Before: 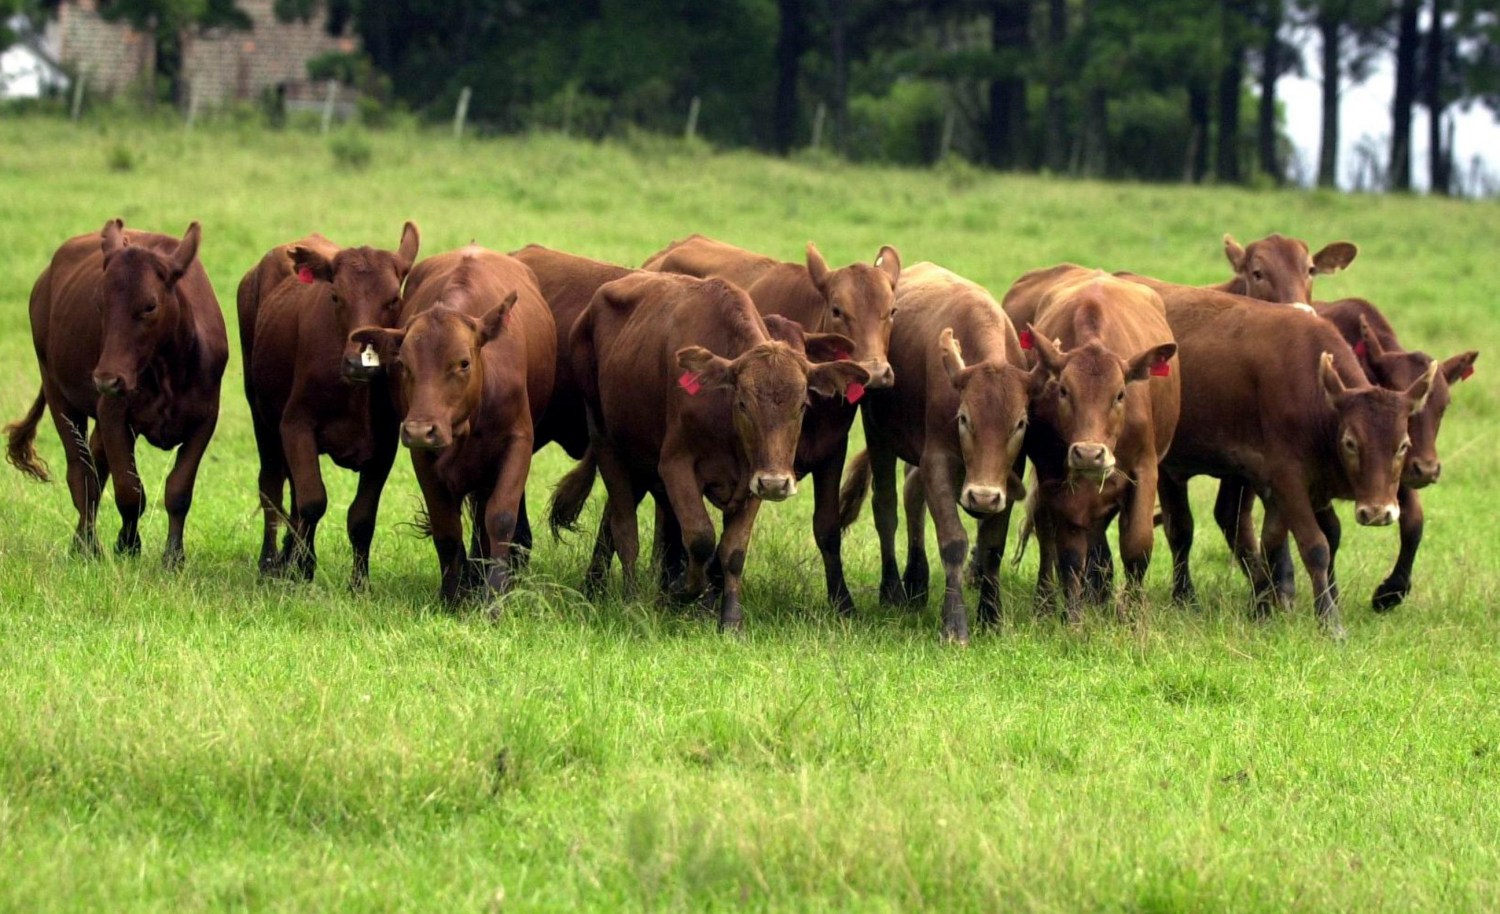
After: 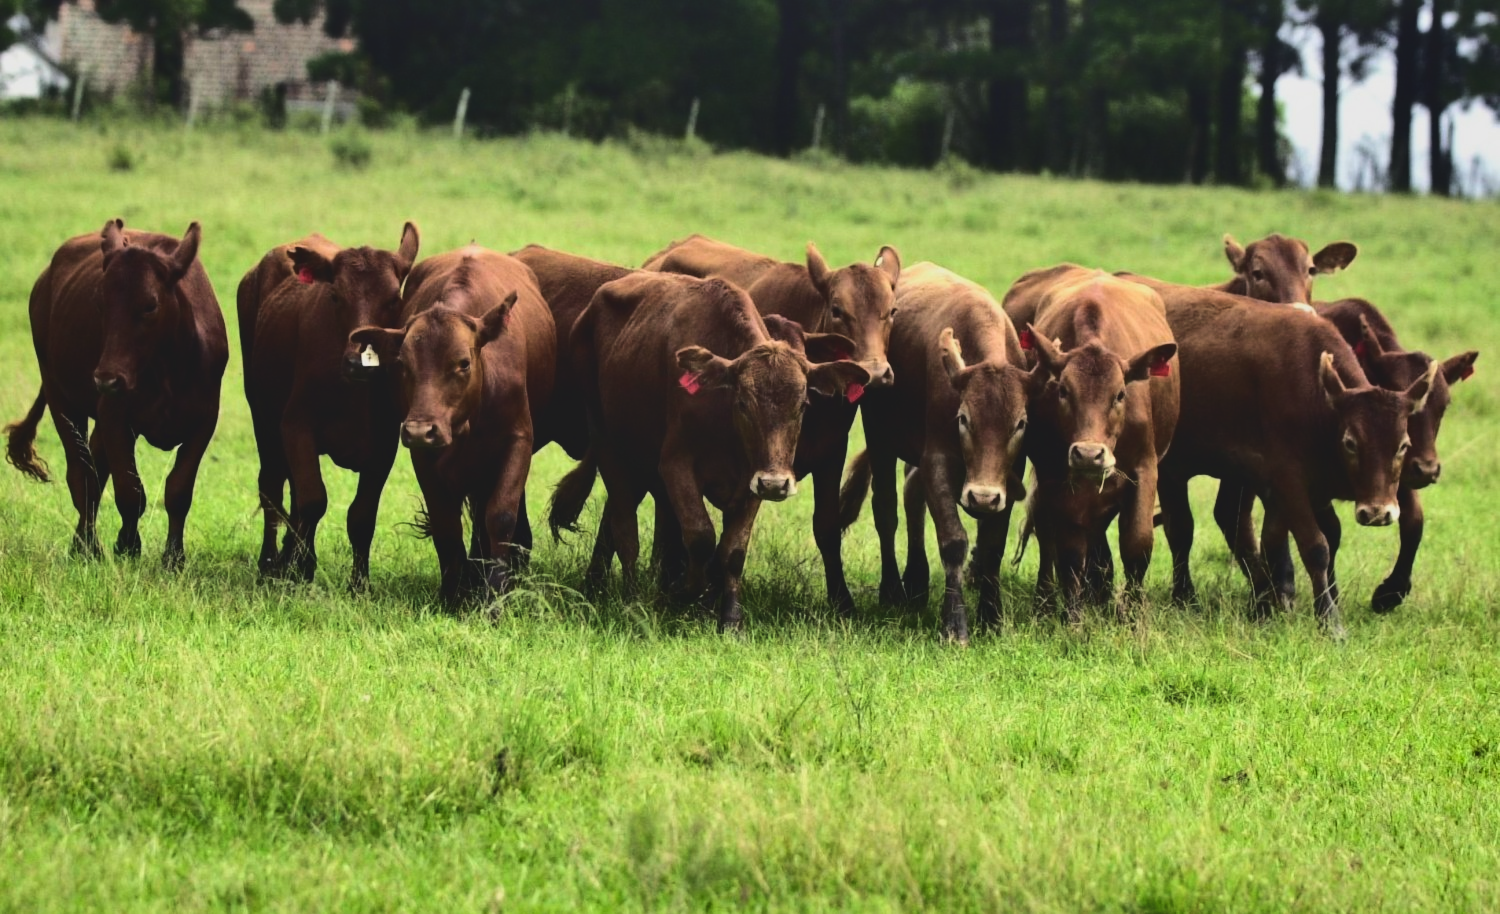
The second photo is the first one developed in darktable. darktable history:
shadows and highlights: low approximation 0.01, soften with gaussian
tone curve: curves: ch0 [(0, 0) (0.003, 0.084) (0.011, 0.084) (0.025, 0.084) (0.044, 0.084) (0.069, 0.085) (0.1, 0.09) (0.136, 0.1) (0.177, 0.119) (0.224, 0.144) (0.277, 0.205) (0.335, 0.298) (0.399, 0.417) (0.468, 0.525) (0.543, 0.631) (0.623, 0.72) (0.709, 0.8) (0.801, 0.867) (0.898, 0.934) (1, 1)]
exposure: black level correction -0.015, exposure -0.501 EV, compensate highlight preservation false
